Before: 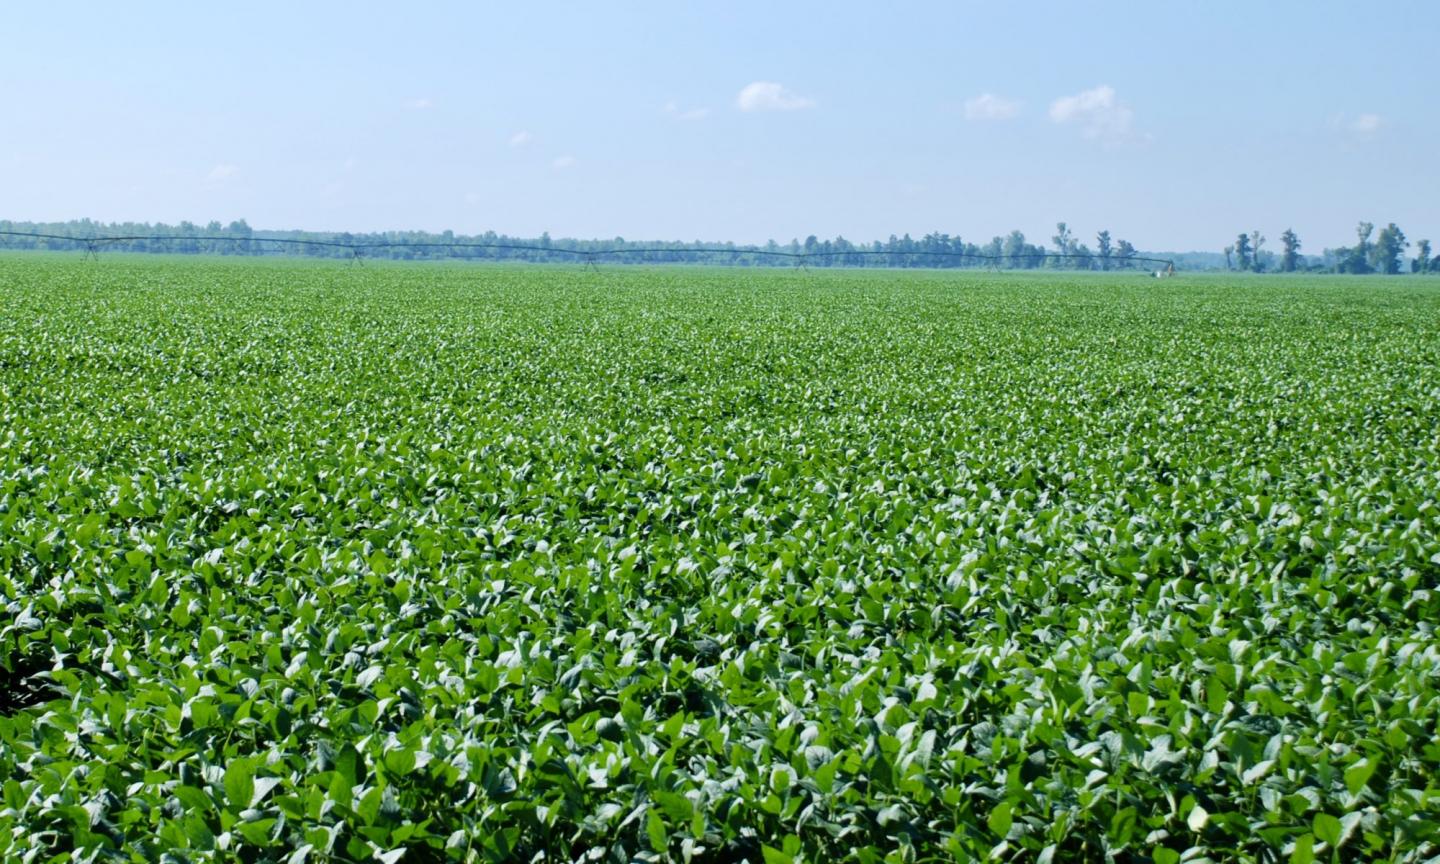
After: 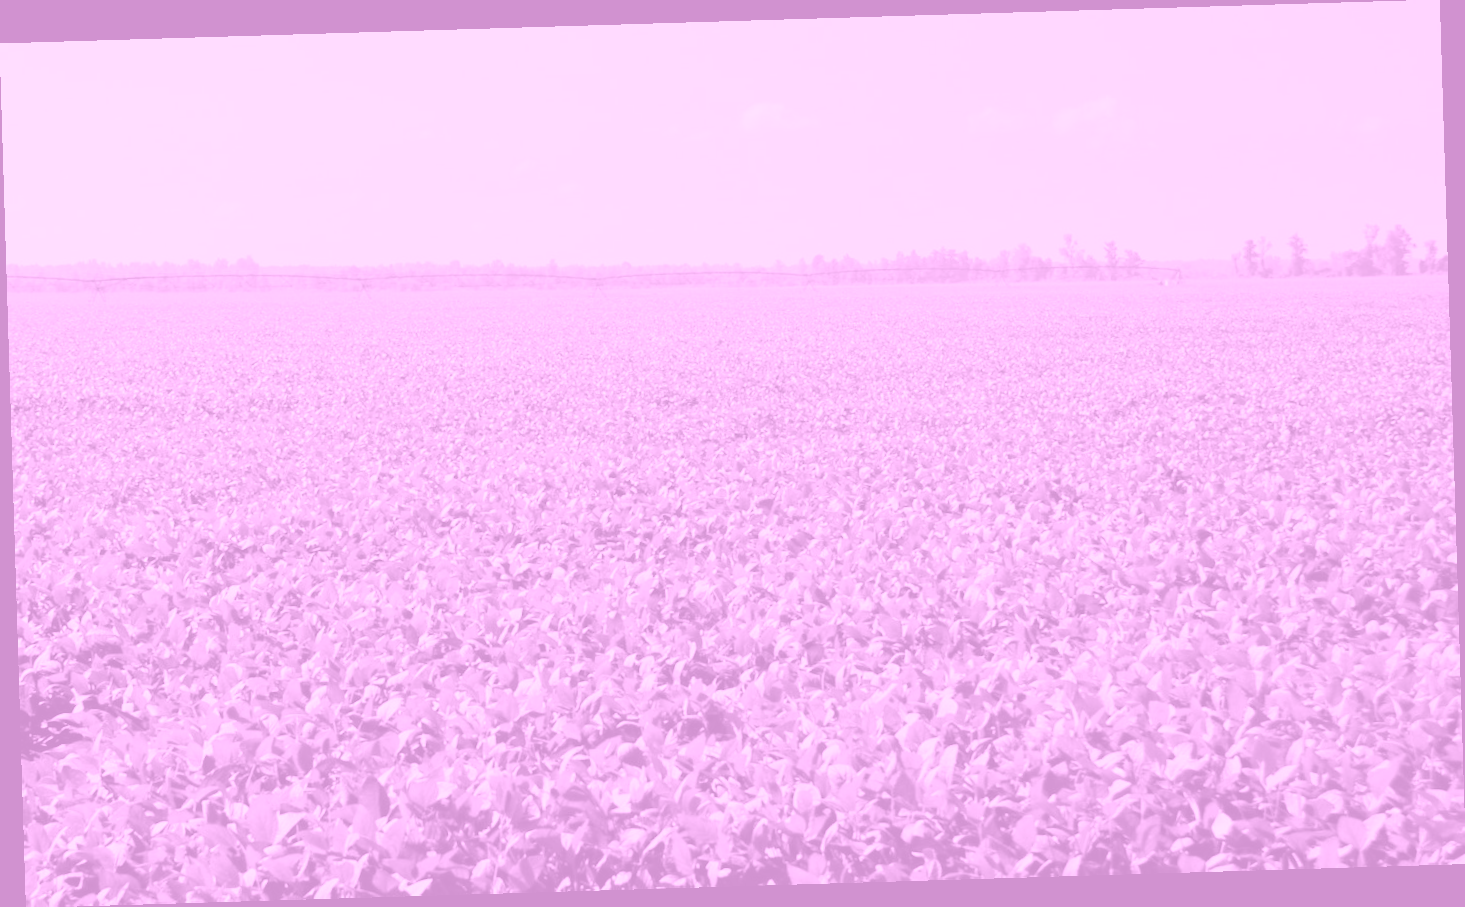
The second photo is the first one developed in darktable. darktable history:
colorize: hue 331.2°, saturation 75%, source mix 30.28%, lightness 70.52%, version 1
contrast brightness saturation: saturation 0.18
rotate and perspective: rotation -1.75°, automatic cropping off
